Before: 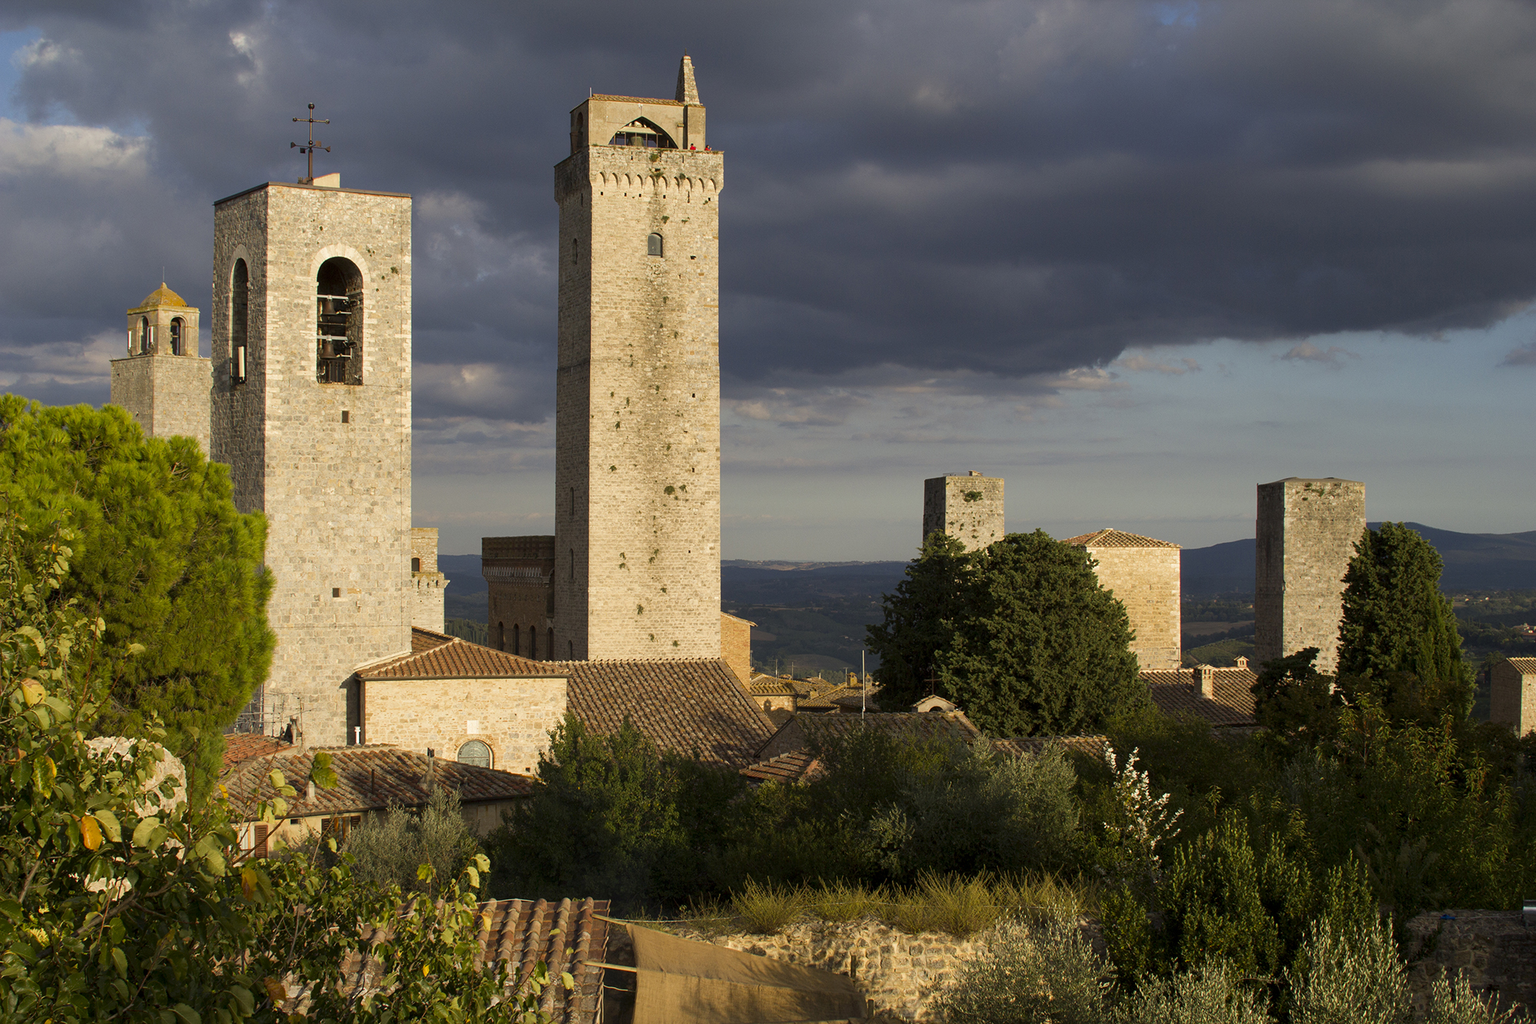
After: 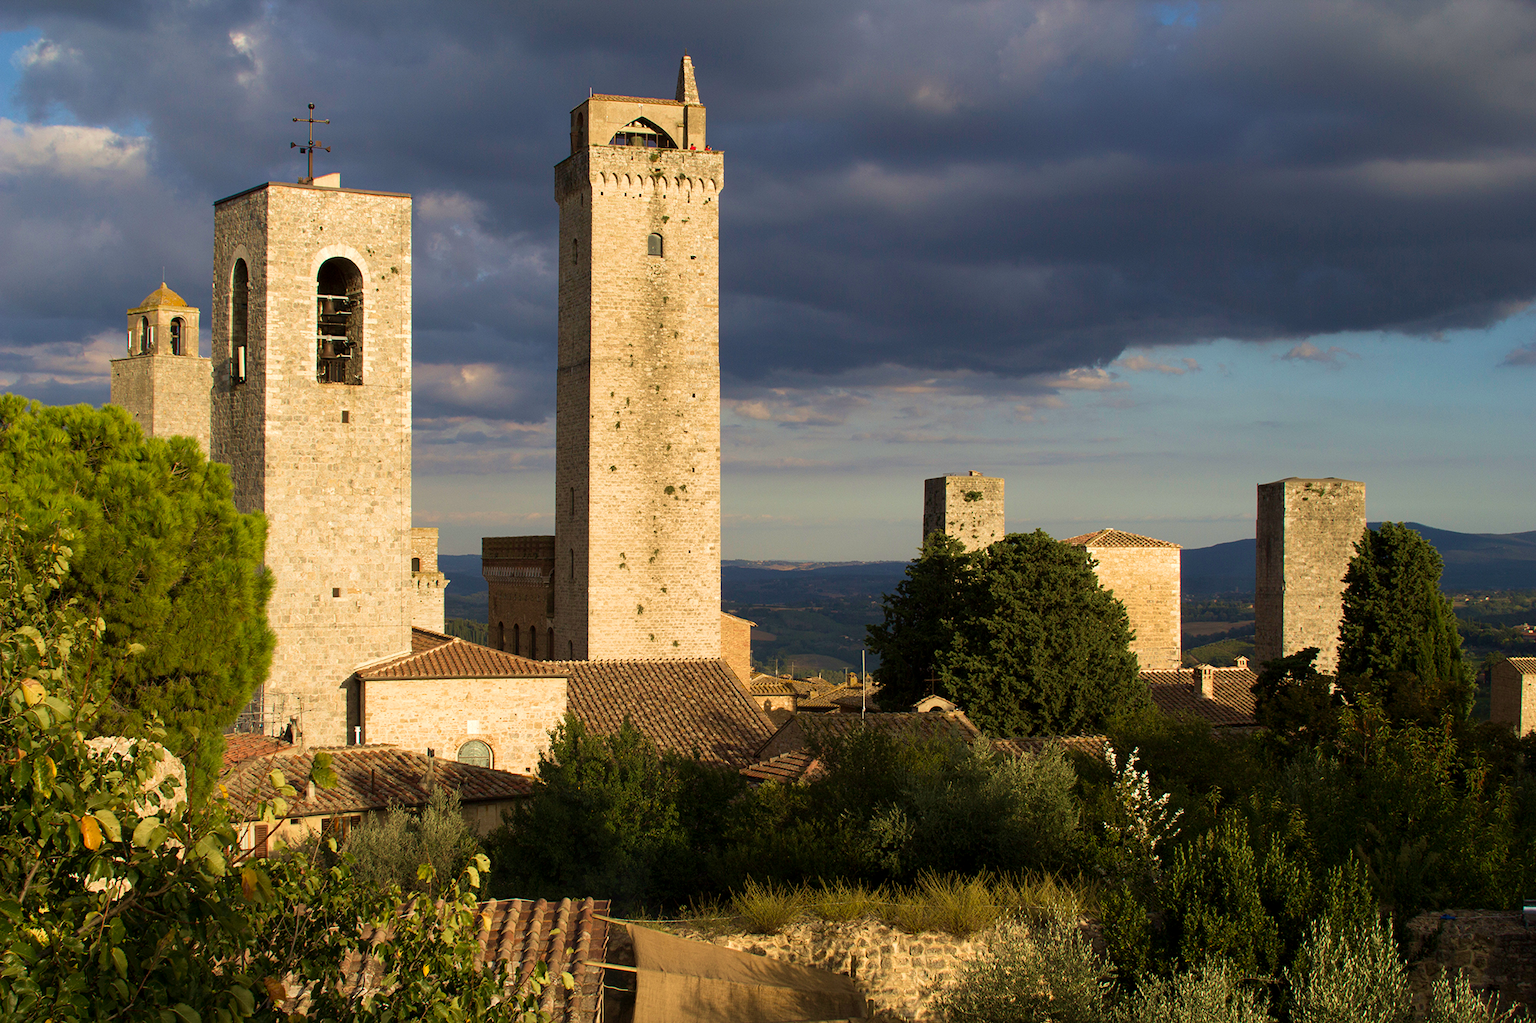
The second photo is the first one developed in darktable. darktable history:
shadows and highlights: shadows -13.22, white point adjustment 4, highlights 27.85
velvia: strength 44.92%
